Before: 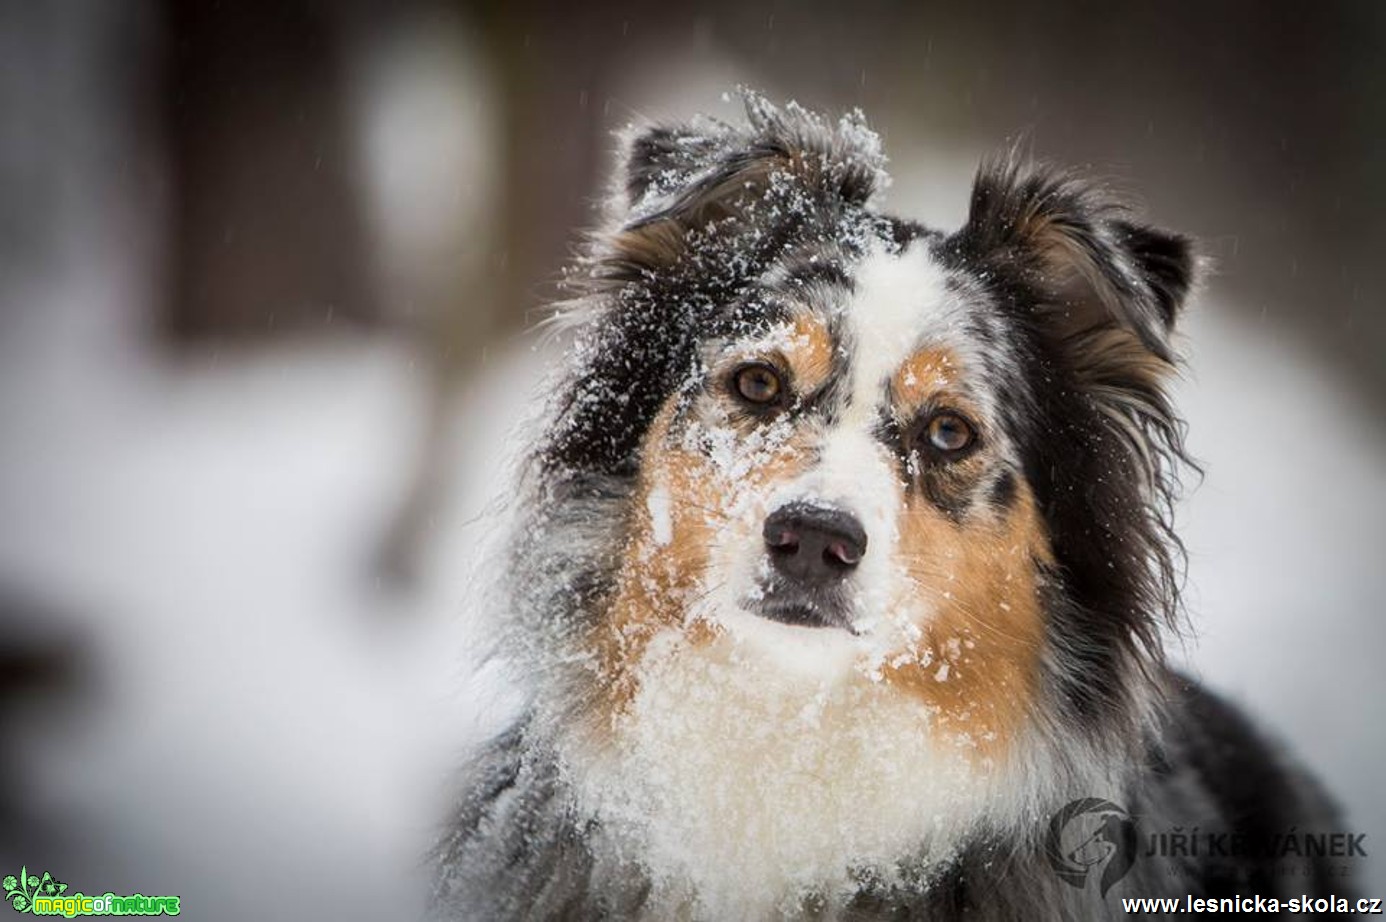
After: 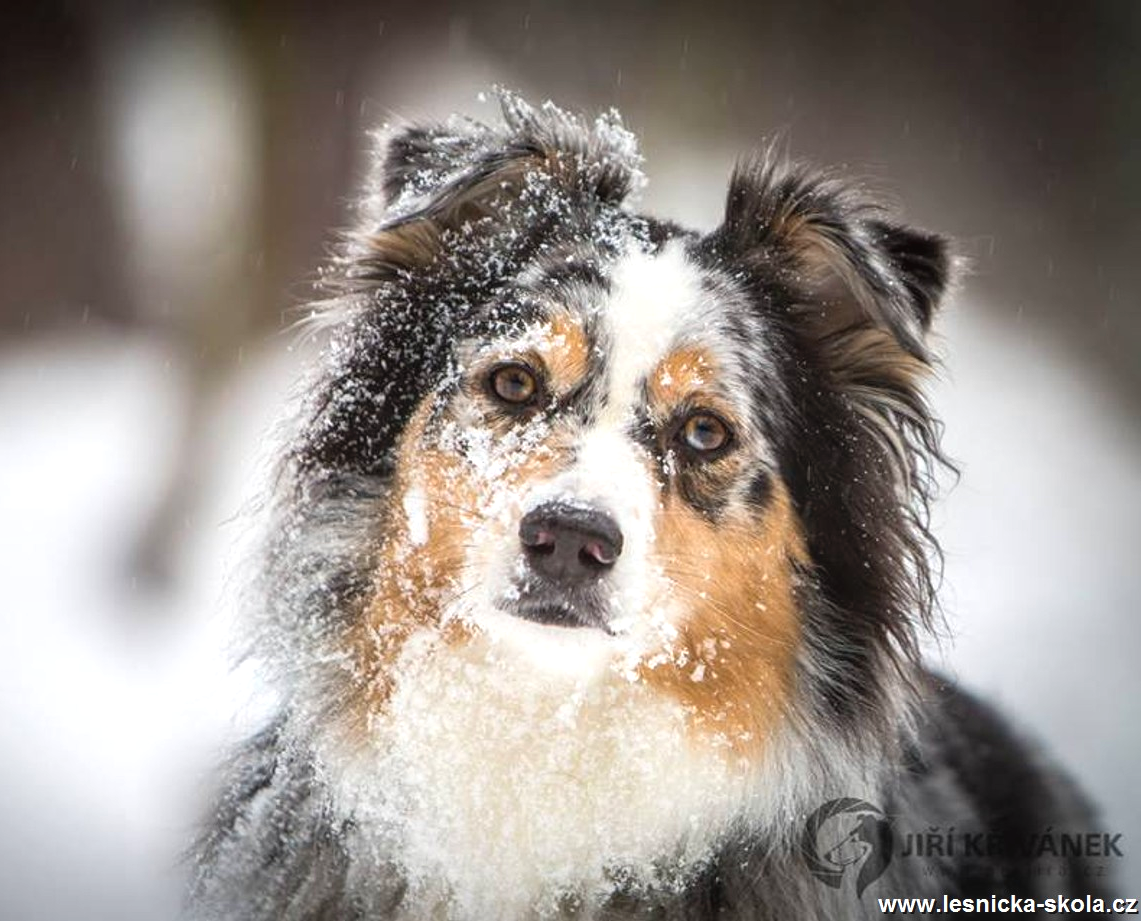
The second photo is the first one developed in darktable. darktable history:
crop: left 17.672%, bottom 0.049%
exposure: black level correction 0, exposure 0.499 EV, compensate highlight preservation false
local contrast: detail 110%
